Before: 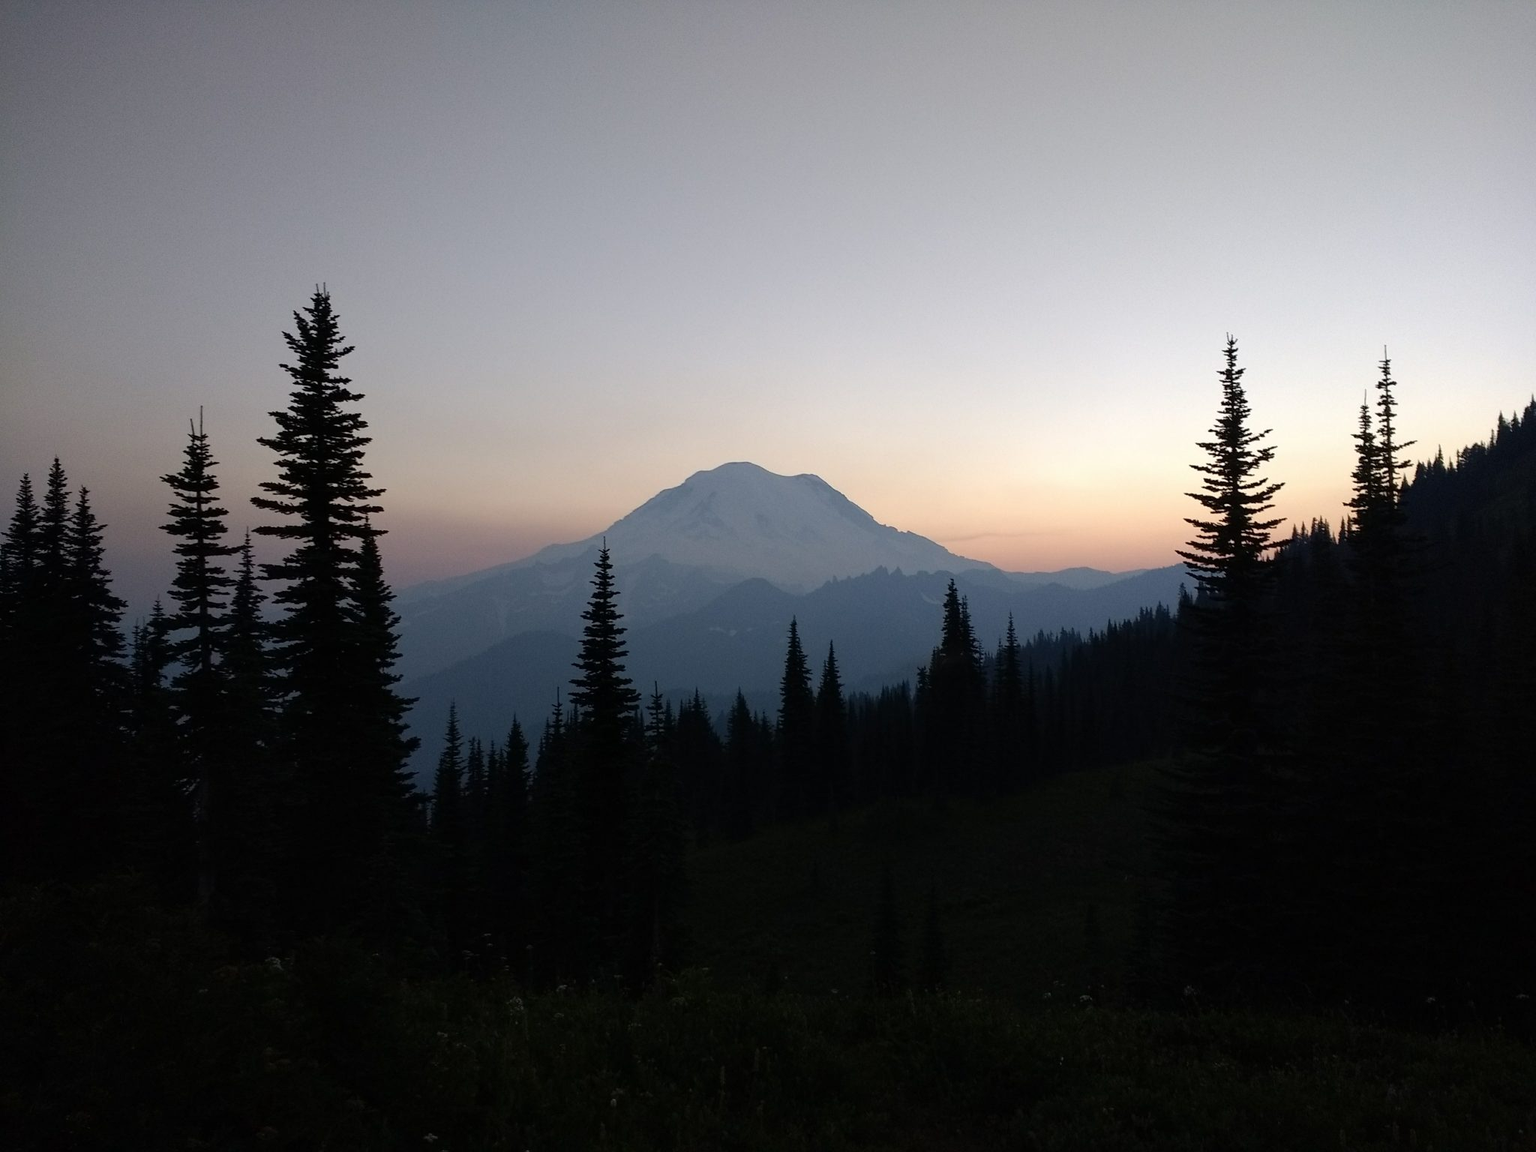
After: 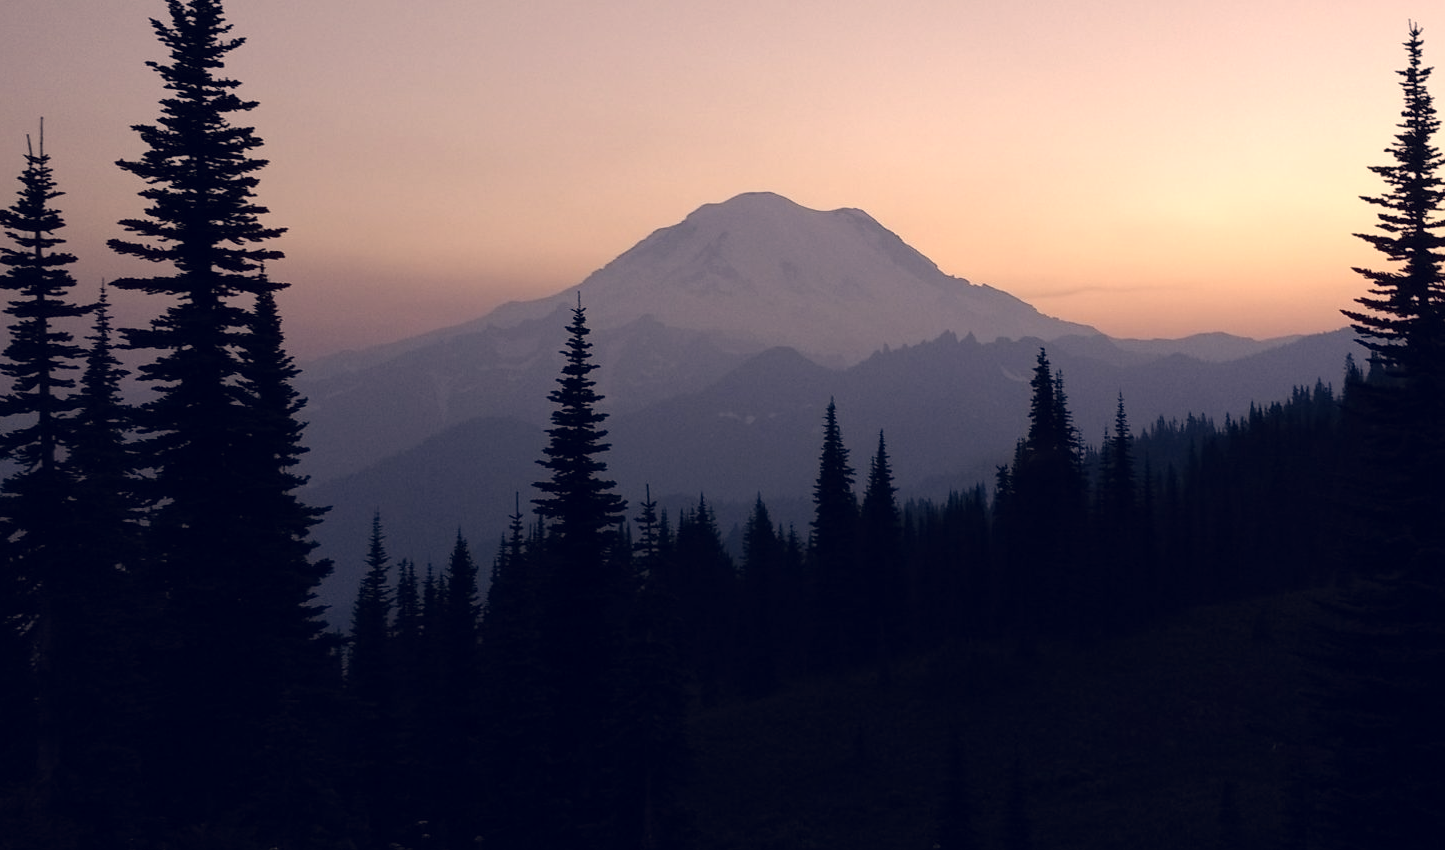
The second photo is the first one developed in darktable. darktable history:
crop: left 11.123%, top 27.61%, right 18.3%, bottom 17.034%
white balance: red 0.982, blue 1.018
color correction: highlights a* 19.59, highlights b* 27.49, shadows a* 3.46, shadows b* -17.28, saturation 0.73
